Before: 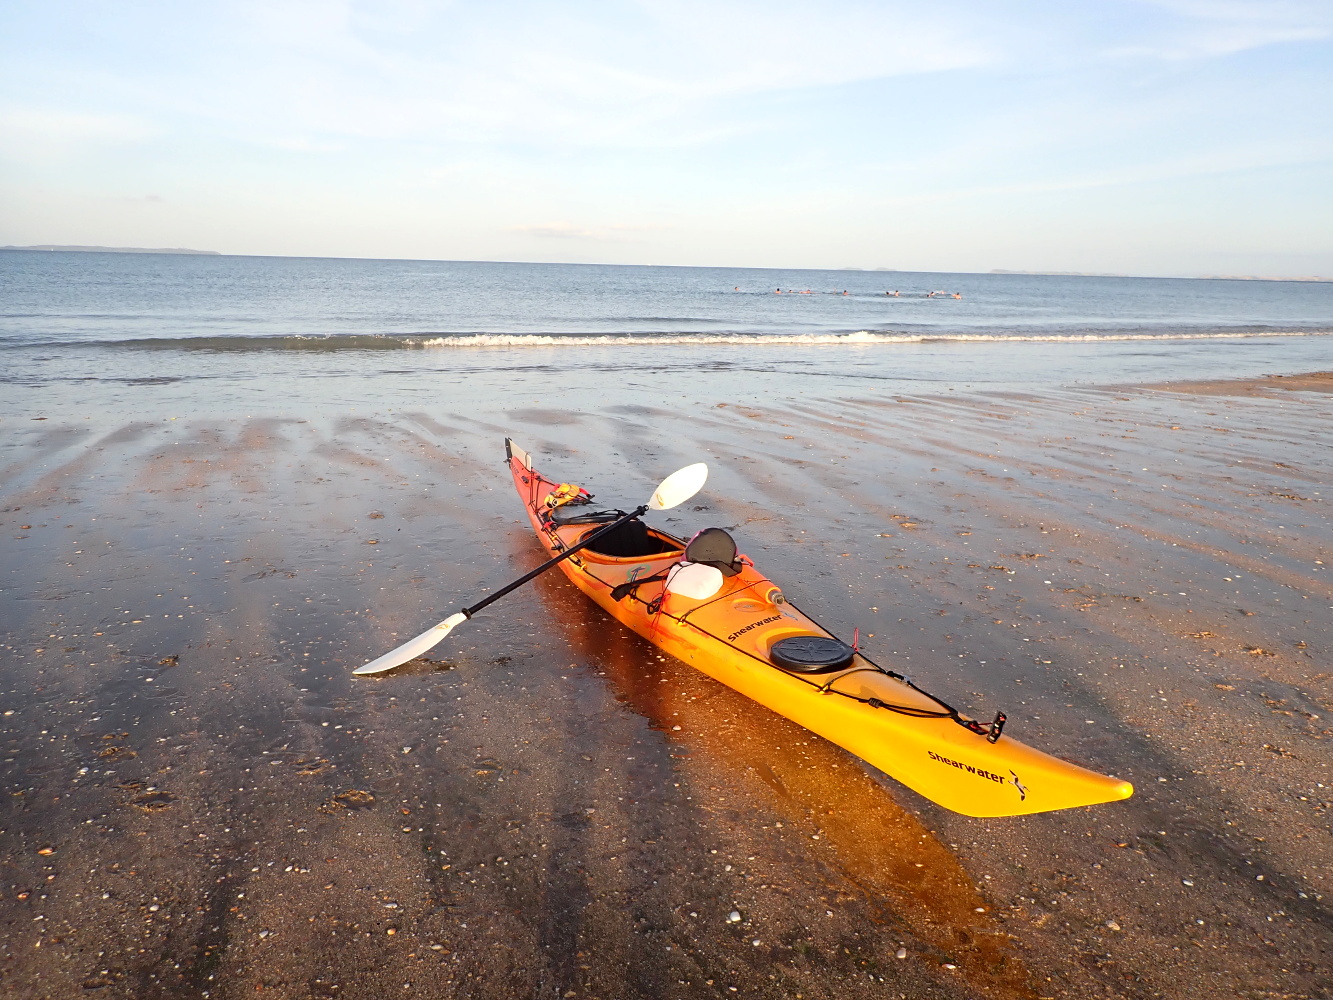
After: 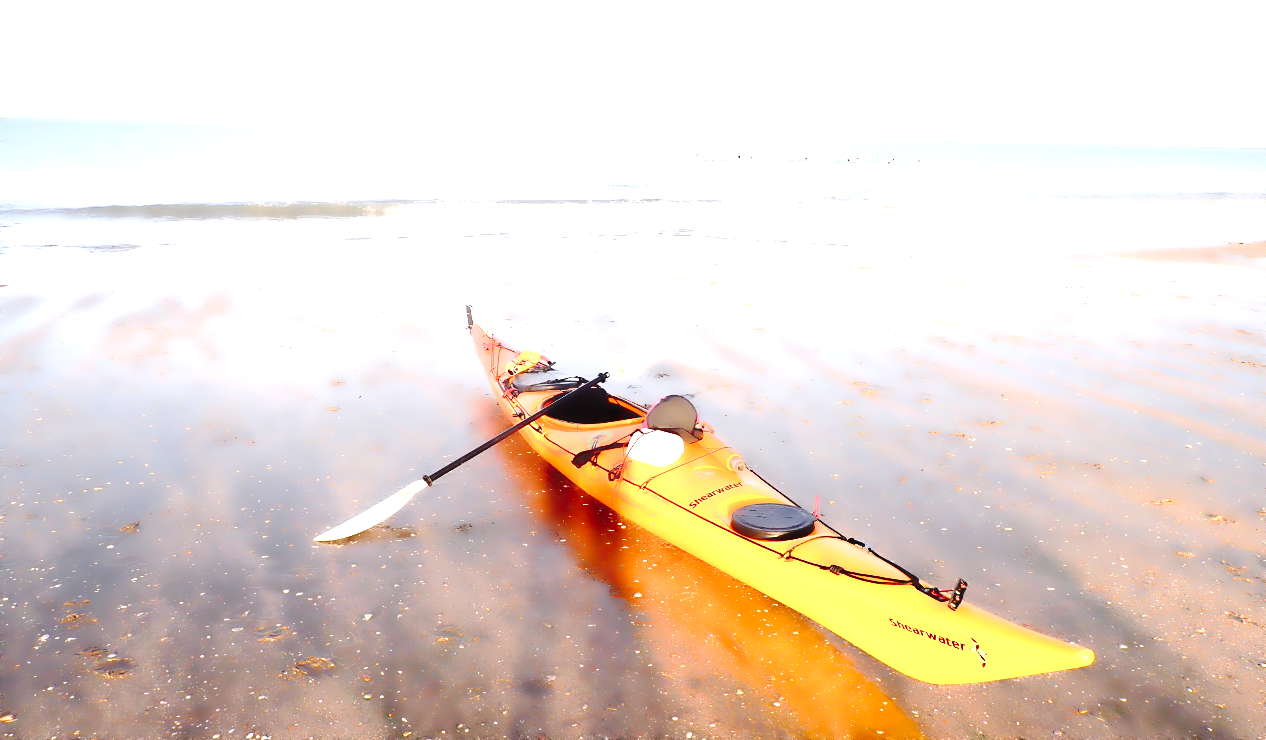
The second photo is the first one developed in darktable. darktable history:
levels: levels [0, 0.435, 0.917]
tone curve: curves: ch0 [(0, 0) (0.003, 0.002) (0.011, 0.007) (0.025, 0.016) (0.044, 0.027) (0.069, 0.045) (0.1, 0.077) (0.136, 0.114) (0.177, 0.166) (0.224, 0.241) (0.277, 0.328) (0.335, 0.413) (0.399, 0.498) (0.468, 0.572) (0.543, 0.638) (0.623, 0.711) (0.709, 0.786) (0.801, 0.853) (0.898, 0.929) (1, 1)], preserve colors none
contrast brightness saturation: saturation -0.05
crop and rotate: left 2.991%, top 13.302%, right 1.981%, bottom 12.636%
lowpass: radius 4, soften with bilateral filter, unbound 0
exposure: exposure 0.574 EV, compensate highlight preservation false
tone equalizer: -8 EV -0.417 EV, -7 EV -0.389 EV, -6 EV -0.333 EV, -5 EV -0.222 EV, -3 EV 0.222 EV, -2 EV 0.333 EV, -1 EV 0.389 EV, +0 EV 0.417 EV, edges refinement/feathering 500, mask exposure compensation -1.57 EV, preserve details no
white balance: red 1.004, blue 1.024
